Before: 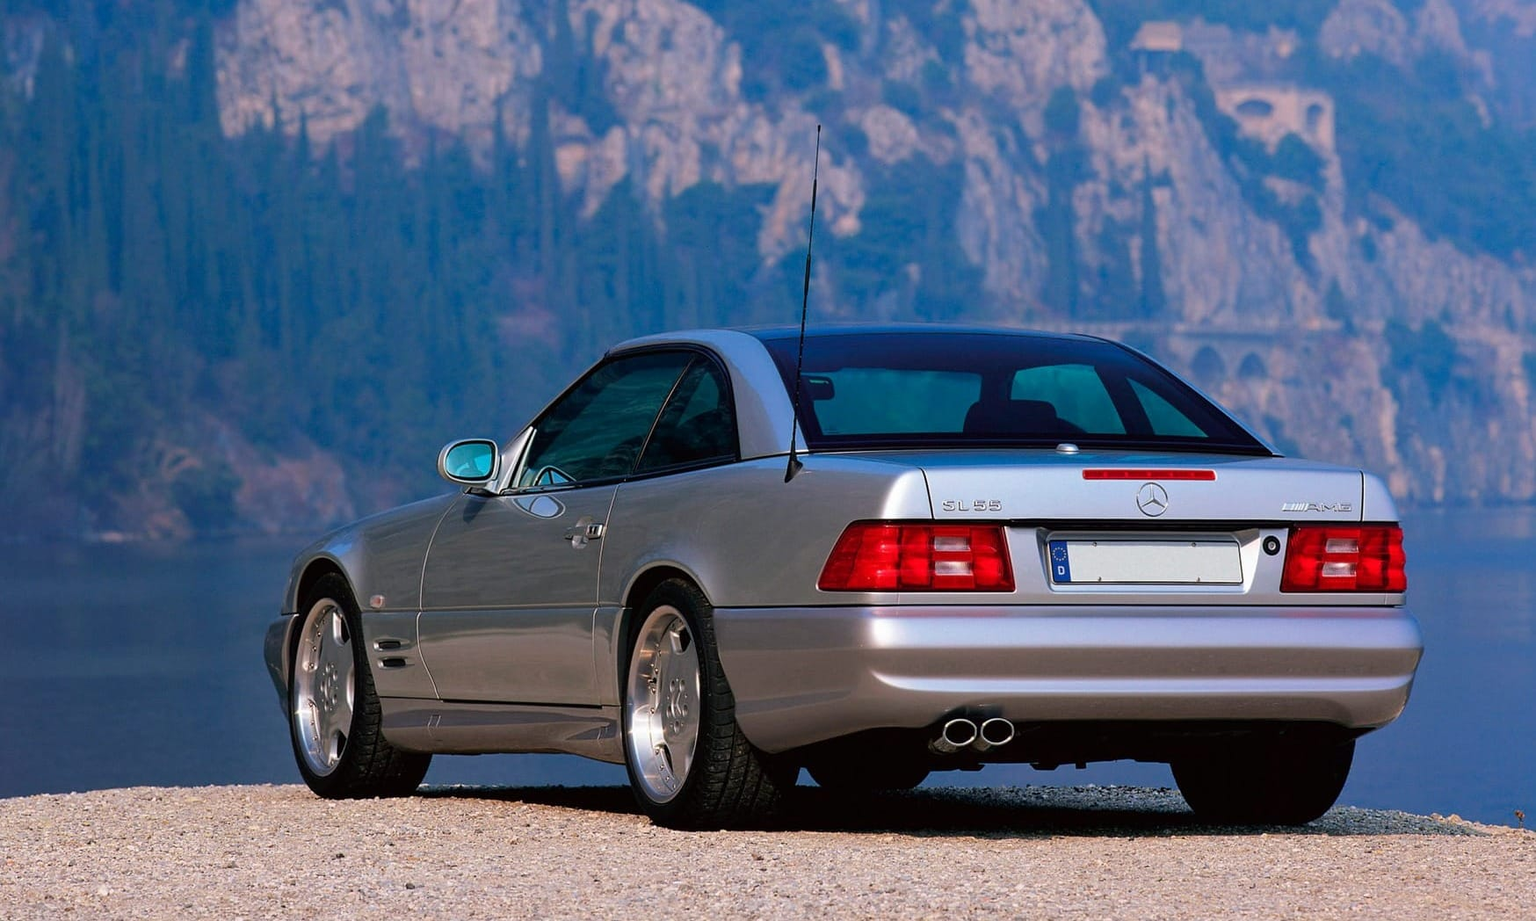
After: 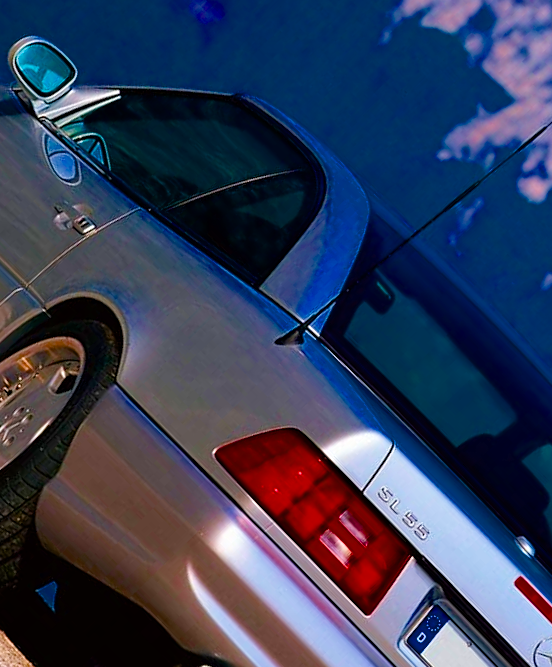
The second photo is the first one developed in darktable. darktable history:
sharpen: amount 0.202
velvia: on, module defaults
color balance rgb: linear chroma grading › shadows 9.507%, linear chroma grading › highlights 10.246%, linear chroma grading › global chroma 14.58%, linear chroma grading › mid-tones 14.706%, perceptual saturation grading › global saturation 23.608%, perceptual saturation grading › highlights -23.661%, perceptual saturation grading › mid-tones 24.661%, perceptual saturation grading › shadows 40.672%, saturation formula JzAzBz (2021)
crop and rotate: angle -45.89°, top 16.574%, right 0.868%, bottom 11.728%
